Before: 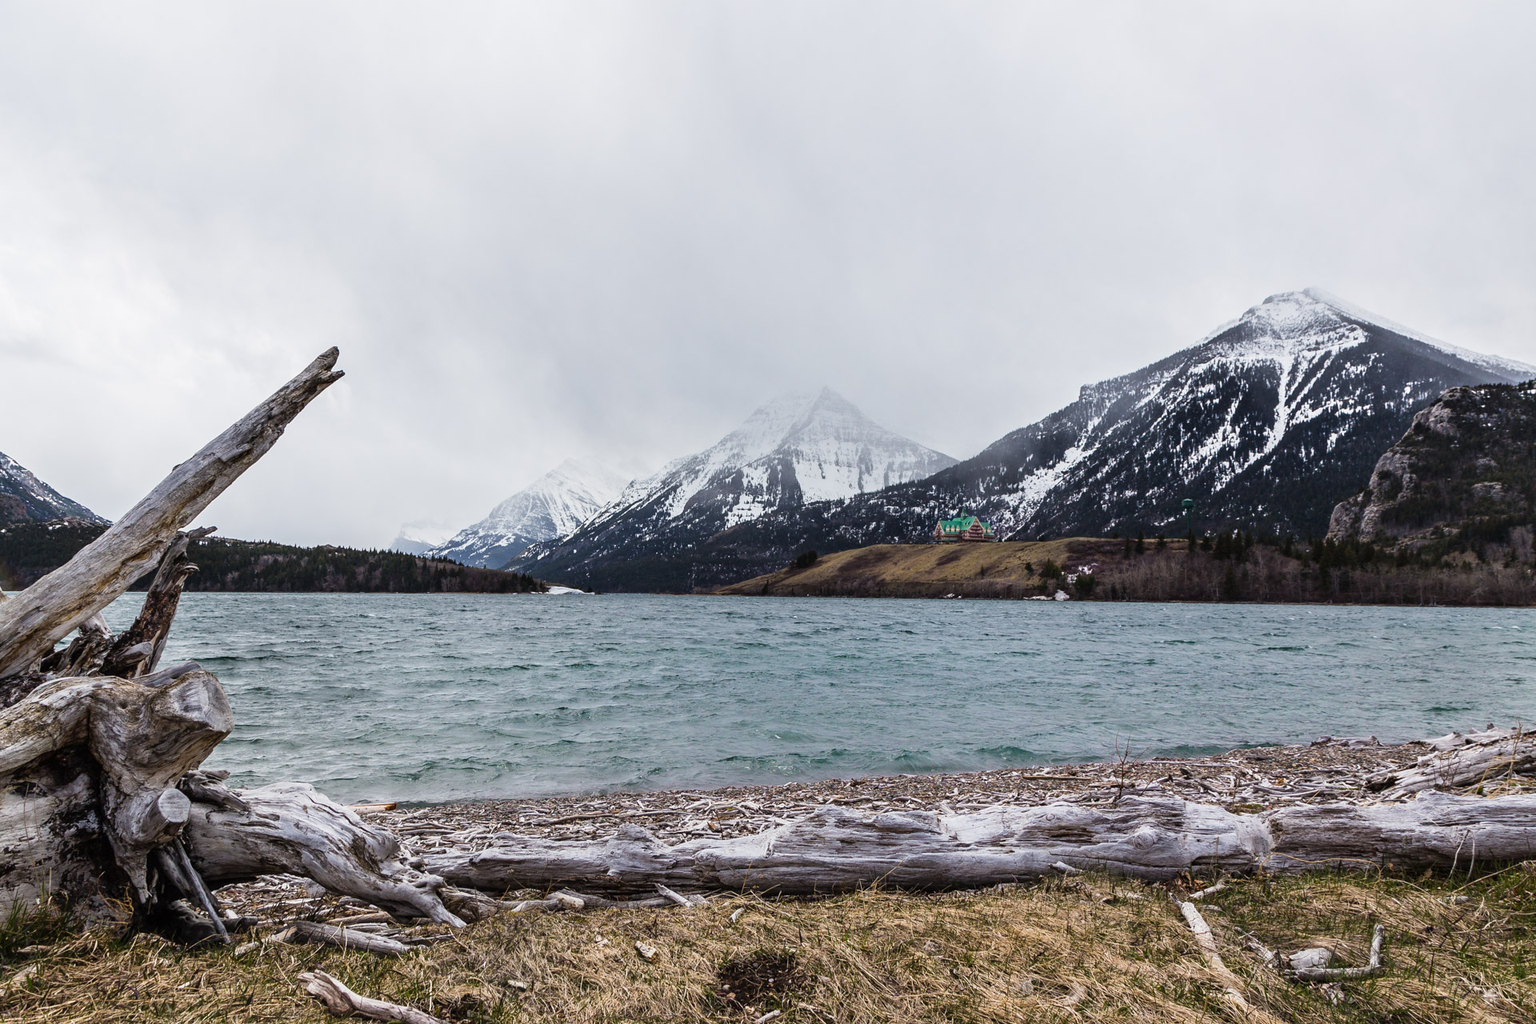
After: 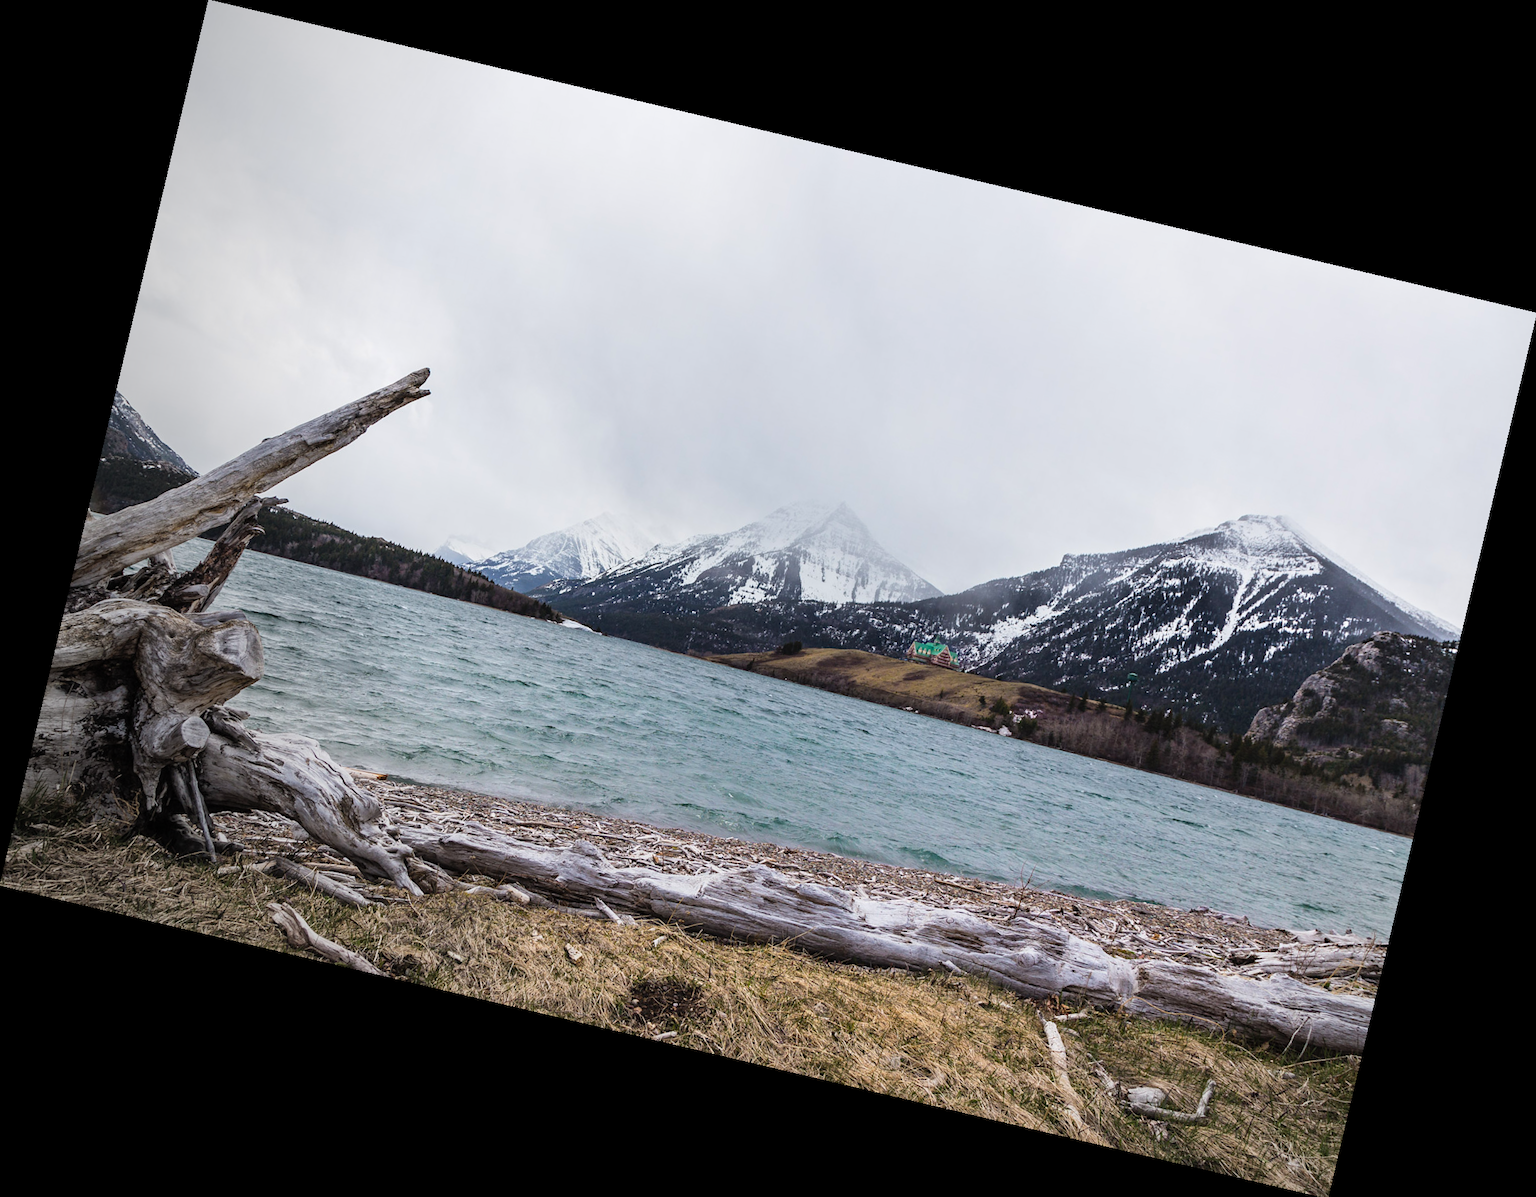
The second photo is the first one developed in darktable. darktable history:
contrast brightness saturation: contrast 0.03, brightness 0.06, saturation 0.13
rotate and perspective: rotation 13.27°, automatic cropping off
vignetting: fall-off start 73.57%, center (0.22, -0.235)
